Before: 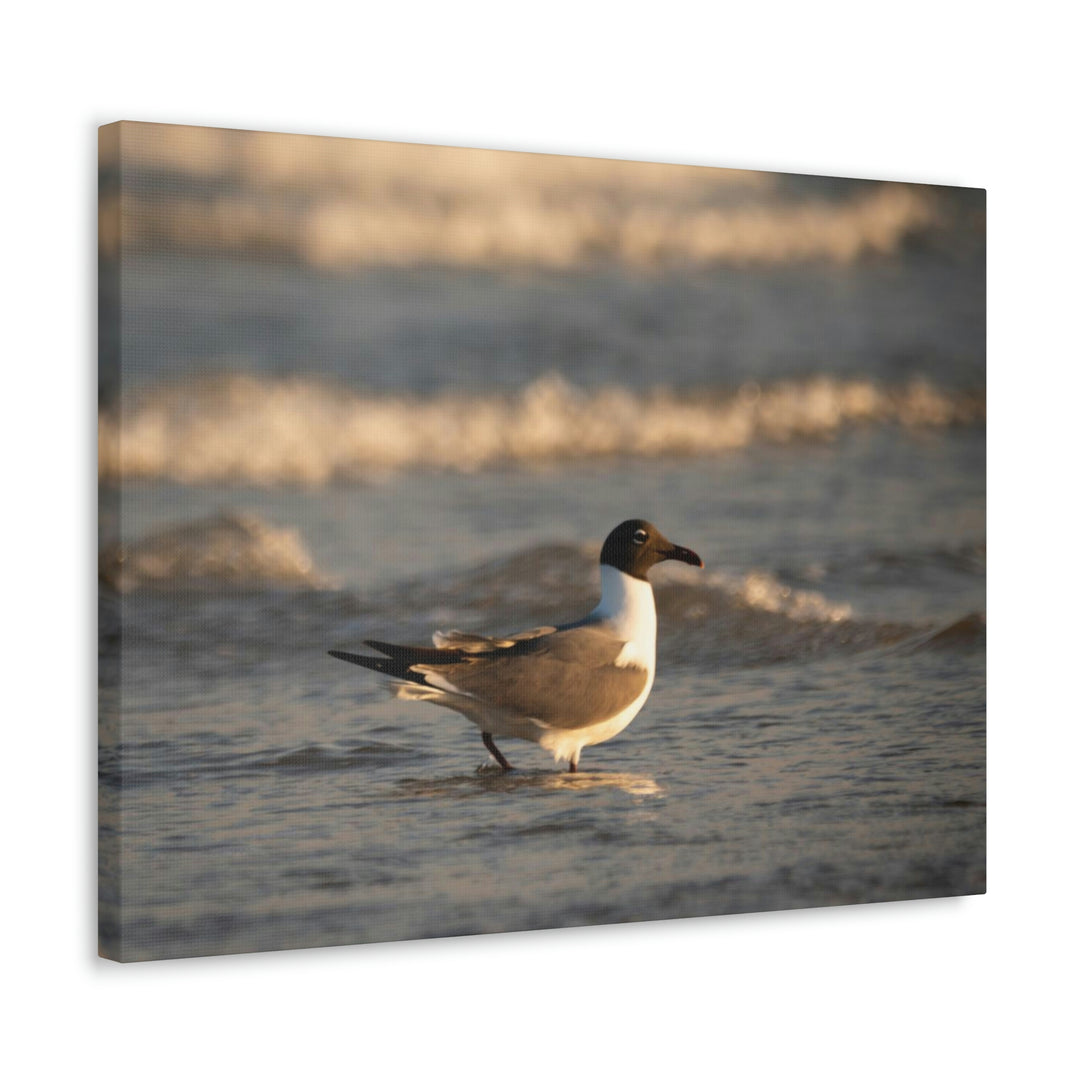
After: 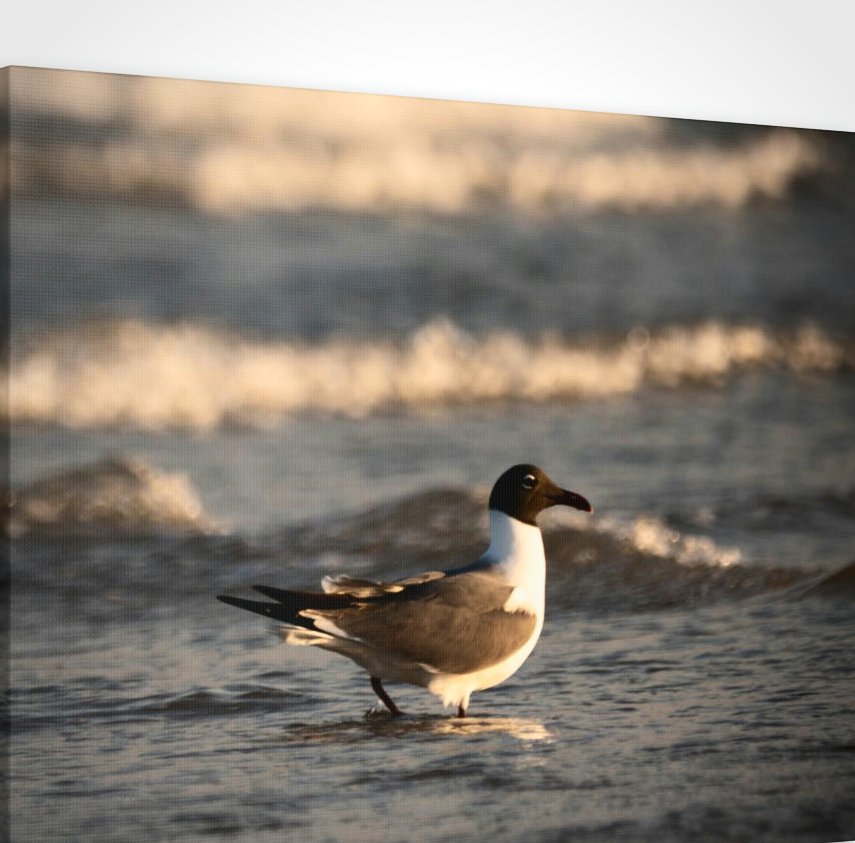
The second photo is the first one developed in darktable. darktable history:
crop and rotate: left 10.443%, top 5.145%, right 10.347%, bottom 16.736%
vignetting: fall-off radius 45.85%, brightness -0.185, saturation -0.298
contrast brightness saturation: contrast 0.296
